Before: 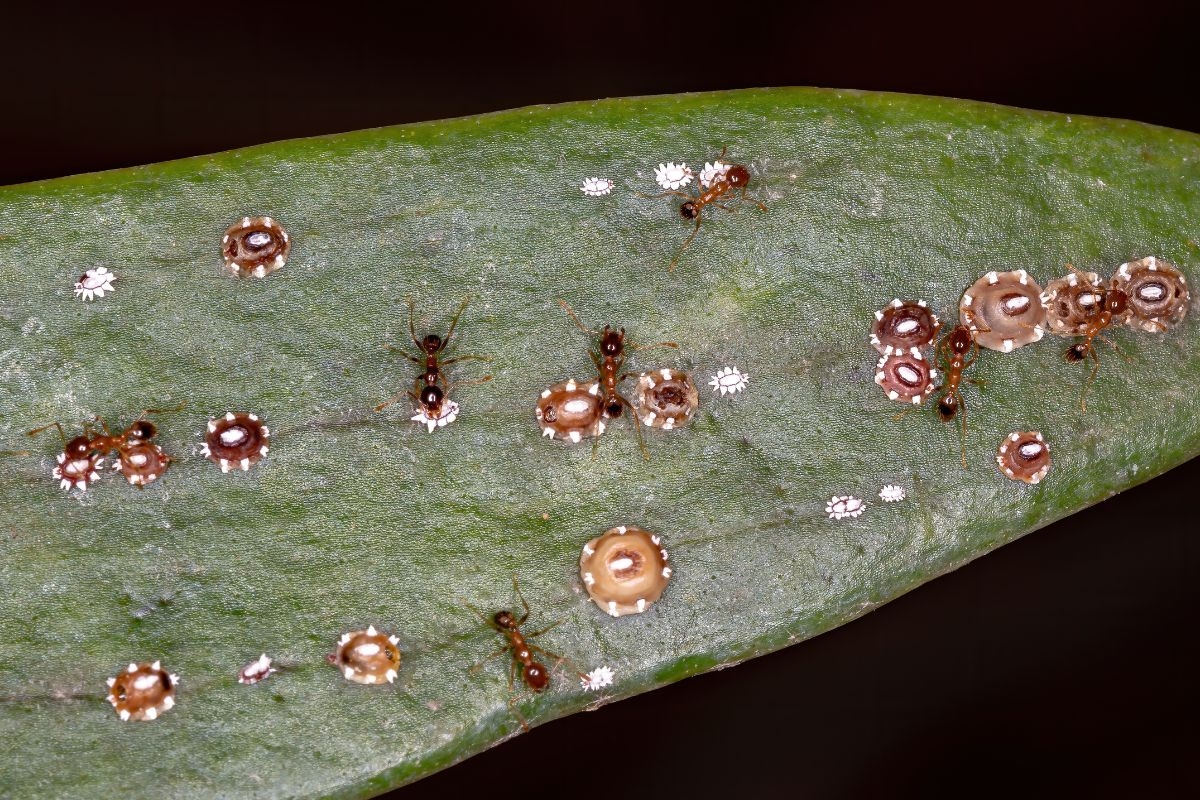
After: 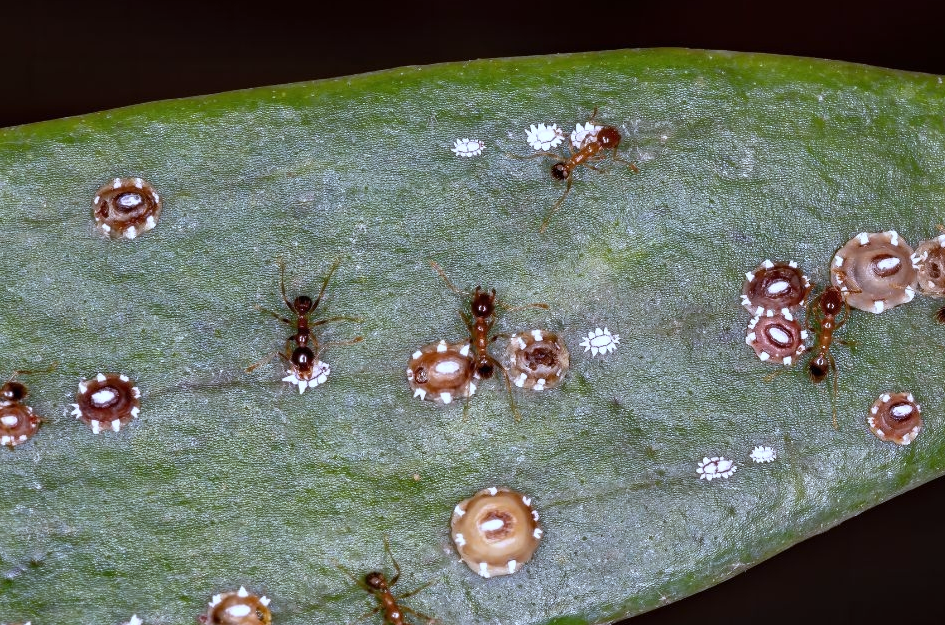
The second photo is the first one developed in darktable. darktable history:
crop and rotate: left 10.77%, top 5.1%, right 10.41%, bottom 16.76%
white balance: red 0.926, green 1.003, blue 1.133
